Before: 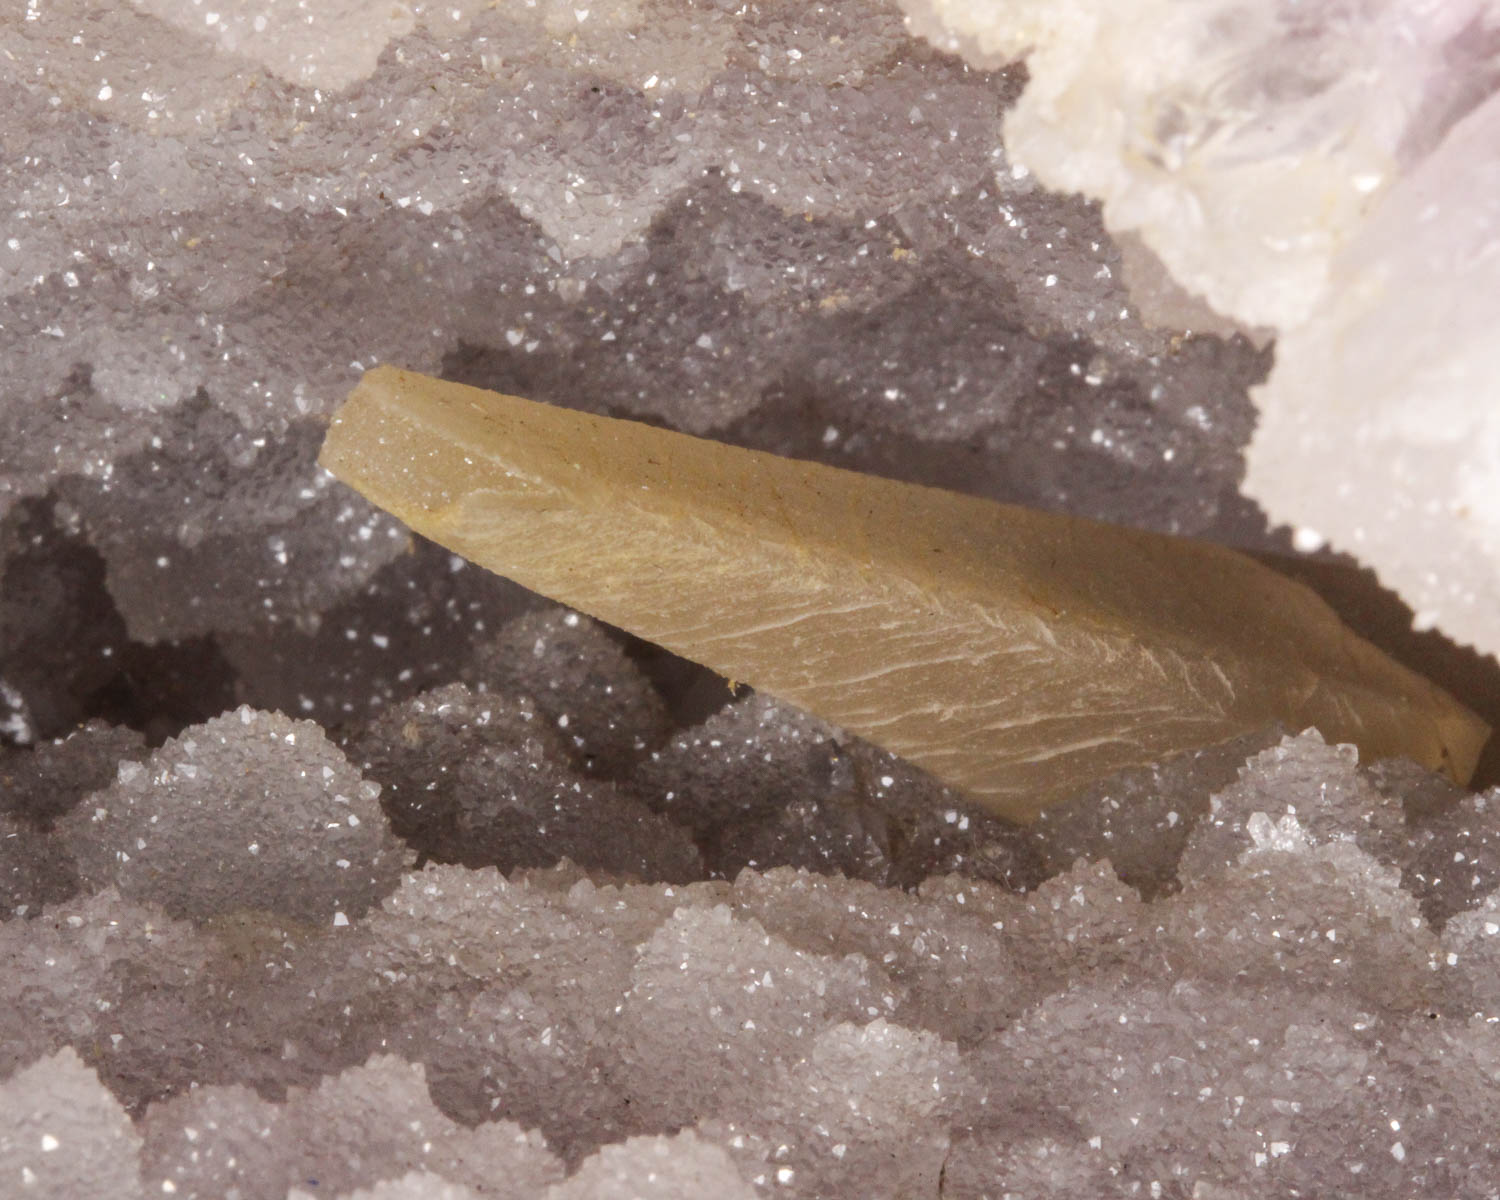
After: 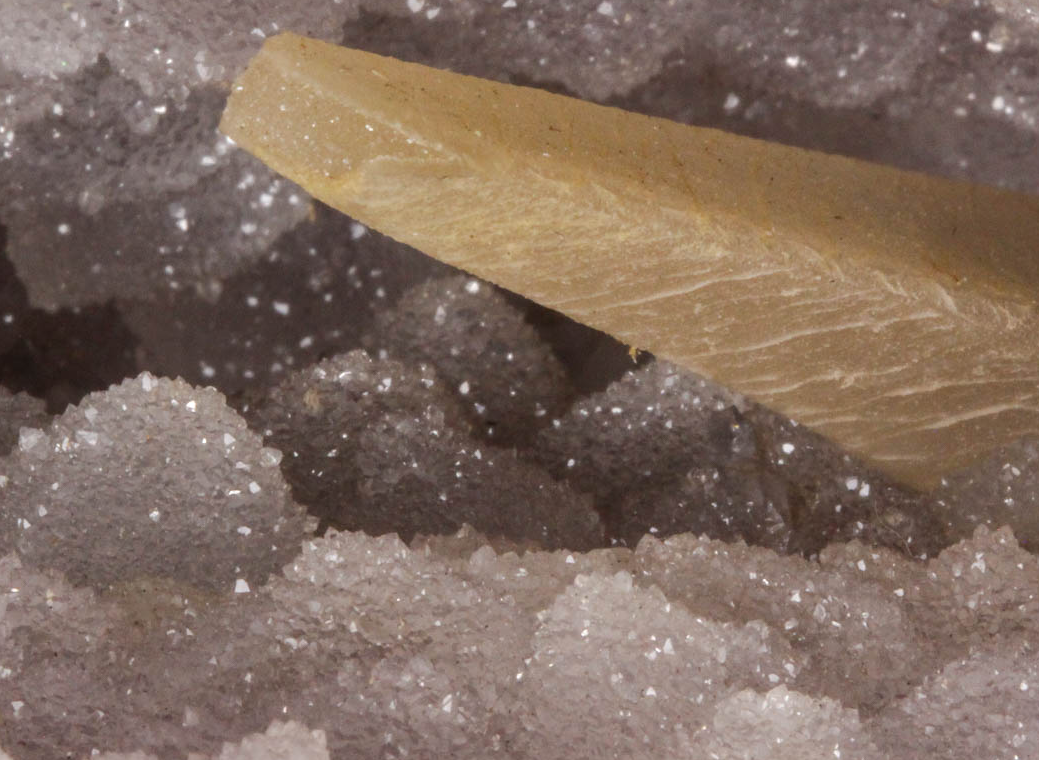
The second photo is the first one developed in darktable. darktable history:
crop: left 6.638%, top 27.763%, right 24.047%, bottom 8.884%
tone equalizer: edges refinement/feathering 500, mask exposure compensation -1.57 EV, preserve details no
